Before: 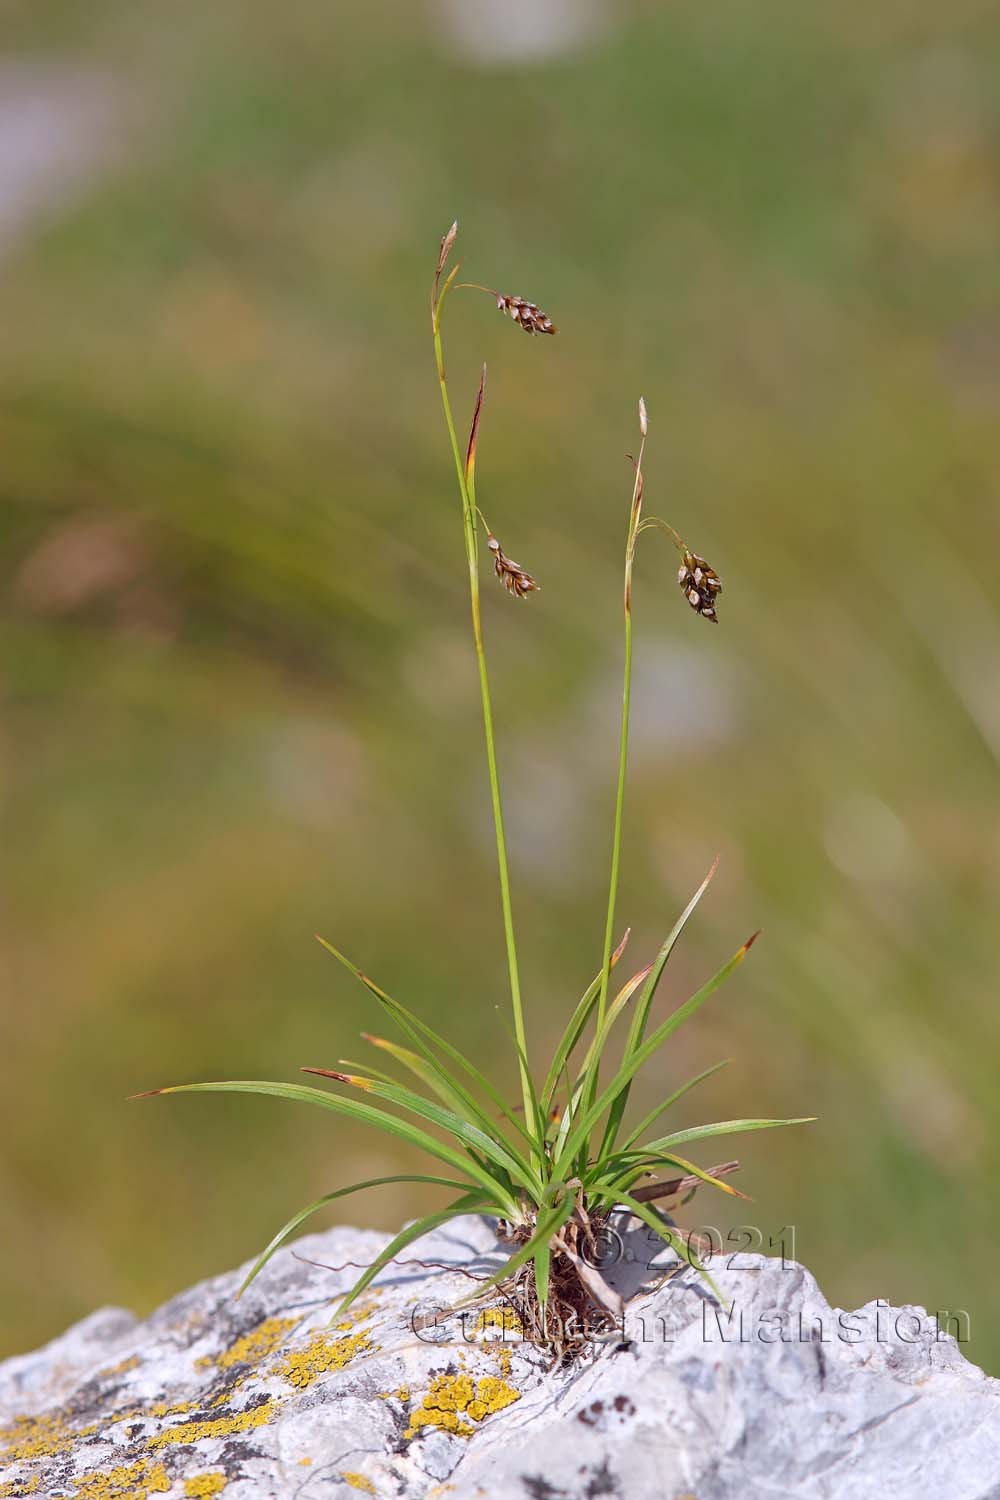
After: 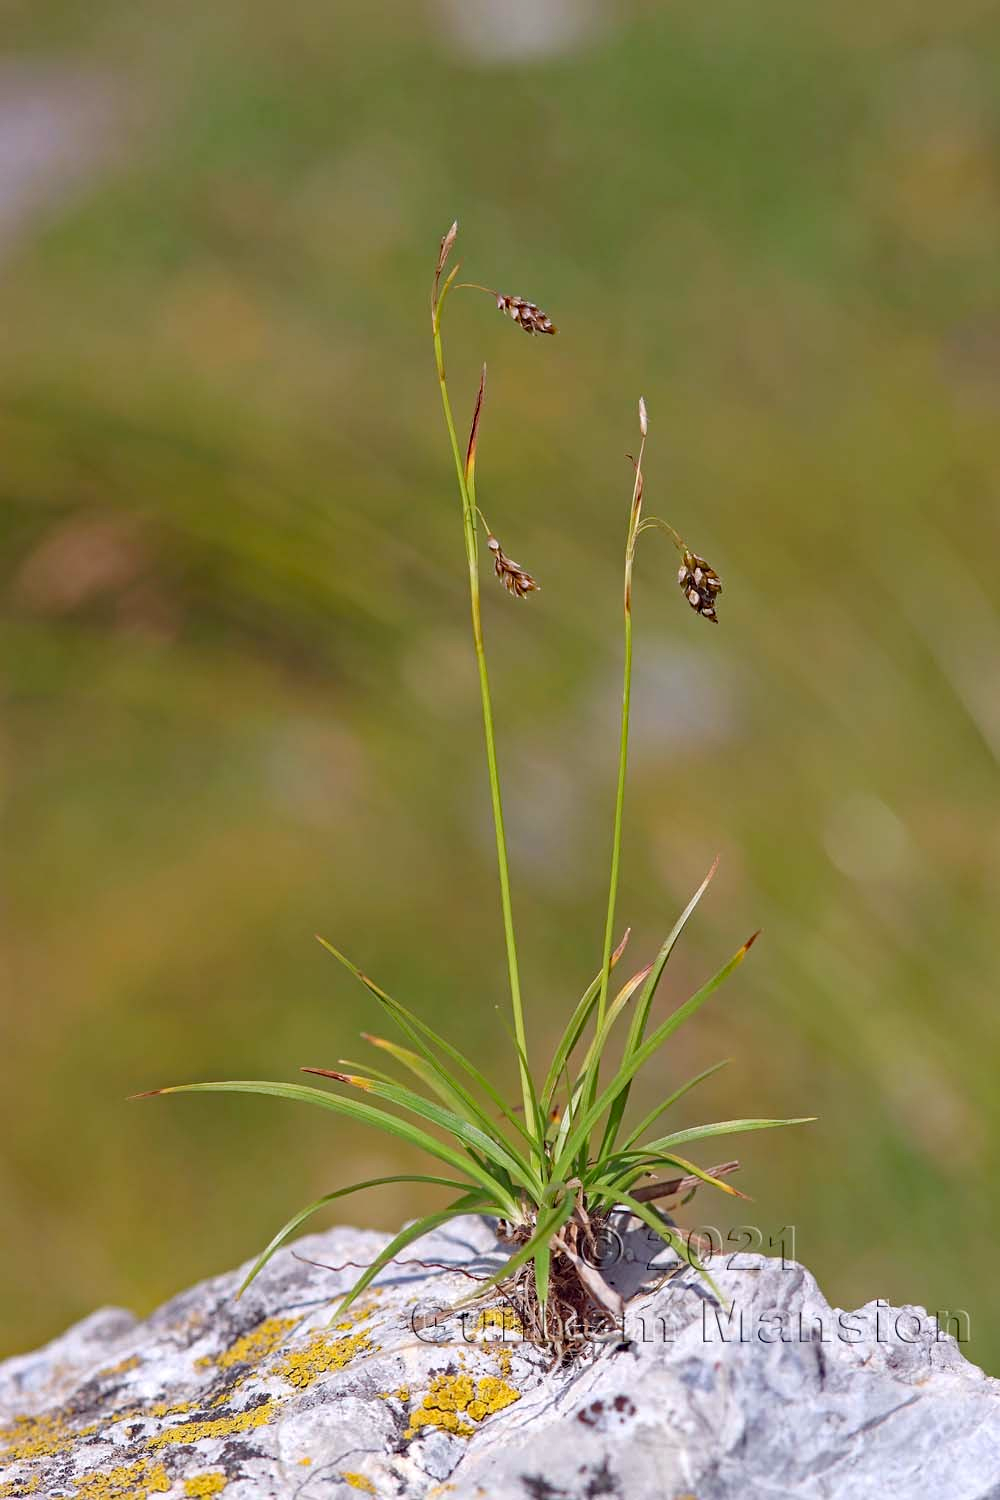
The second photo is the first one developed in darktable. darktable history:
haze removal: strength 0.295, distance 0.246, compatibility mode true, adaptive false
